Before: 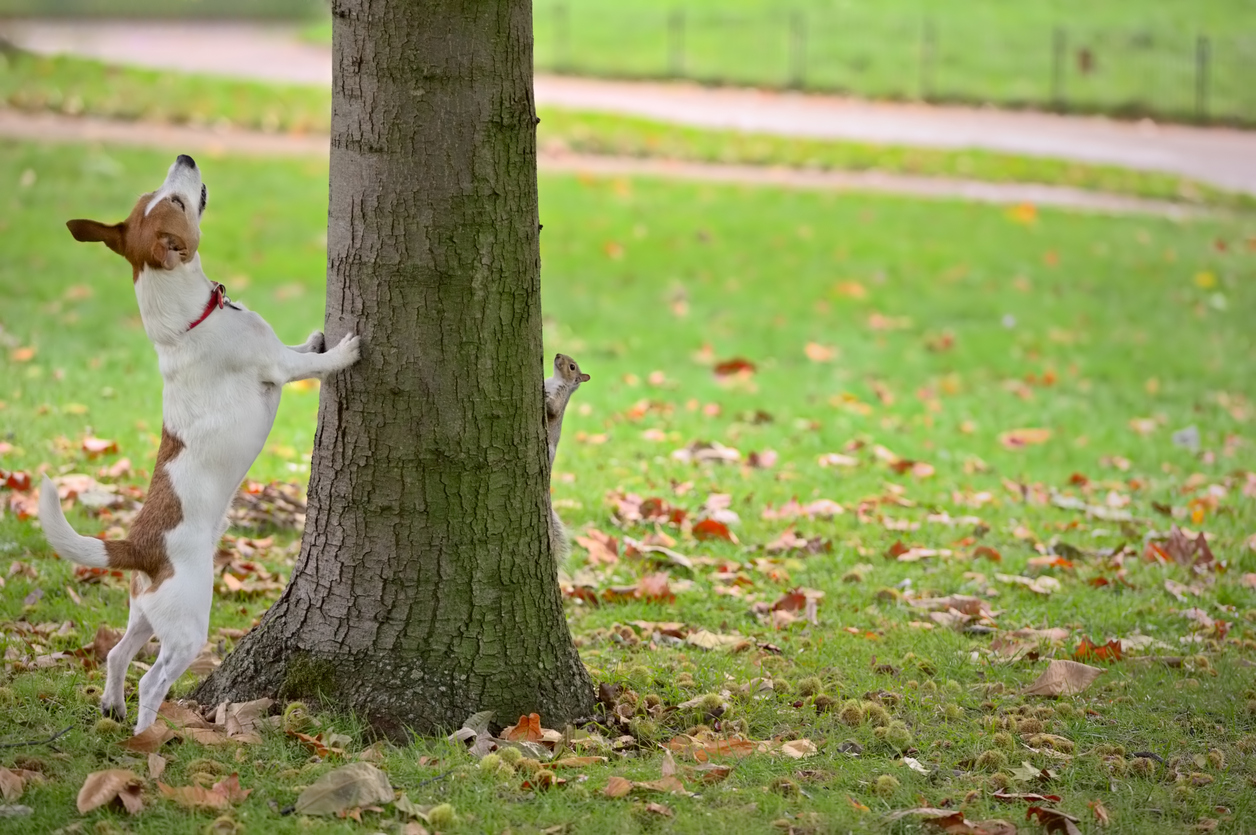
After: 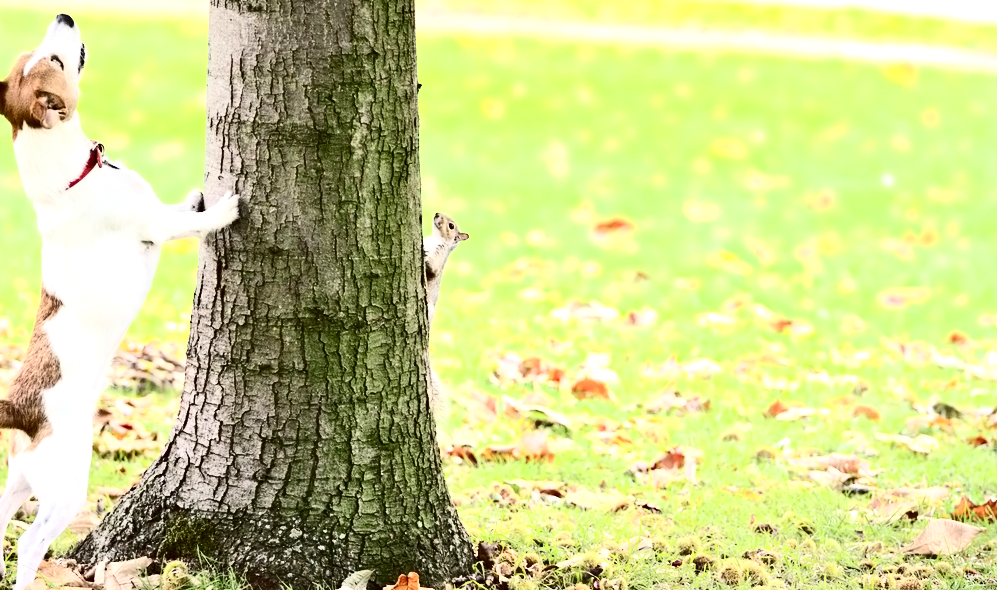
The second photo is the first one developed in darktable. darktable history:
contrast brightness saturation: contrast 0.5, saturation -0.1
exposure: black level correction 0, exposure 1.2 EV, compensate exposure bias true, compensate highlight preservation false
crop: left 9.712%, top 16.928%, right 10.845%, bottom 12.332%
